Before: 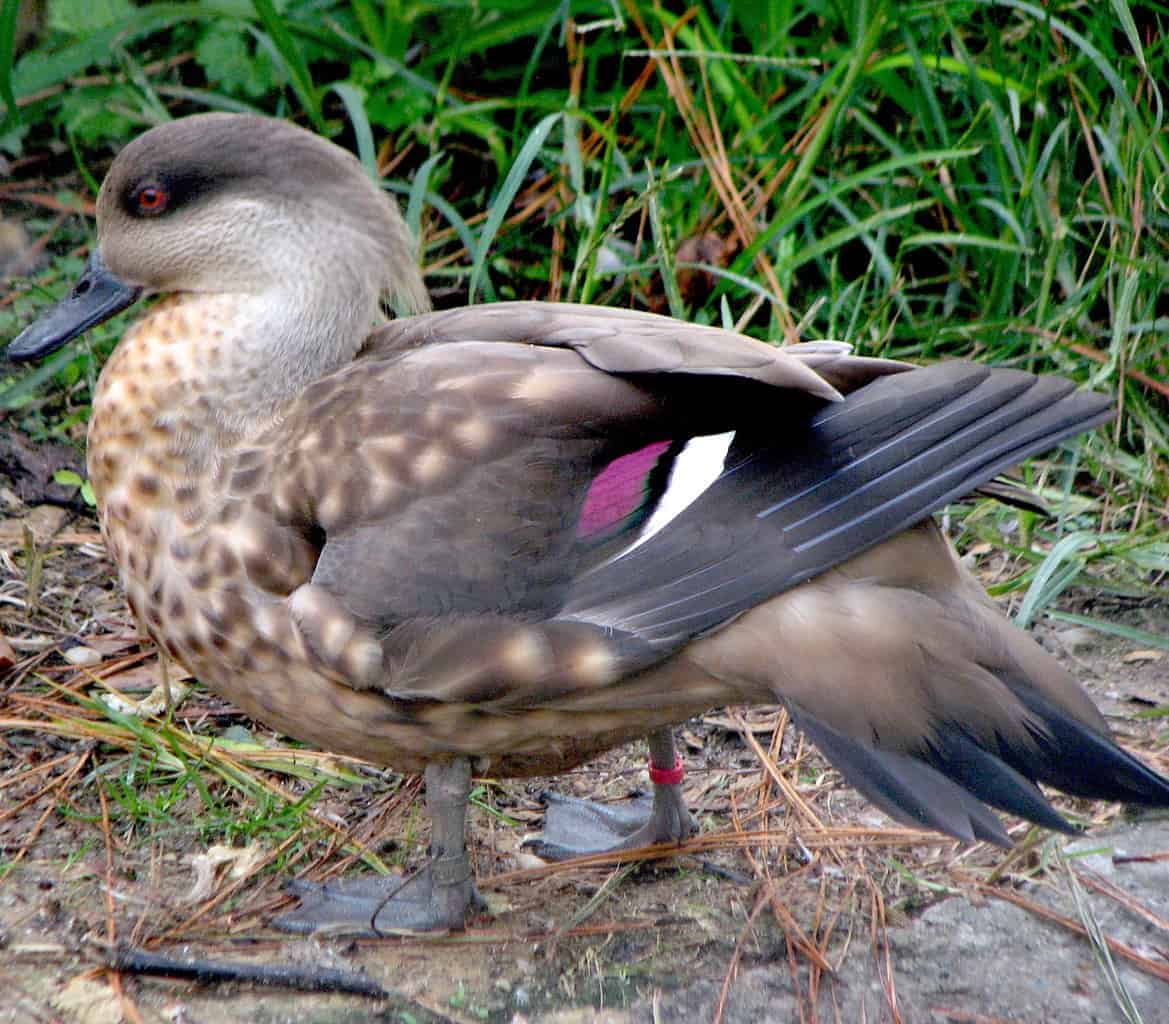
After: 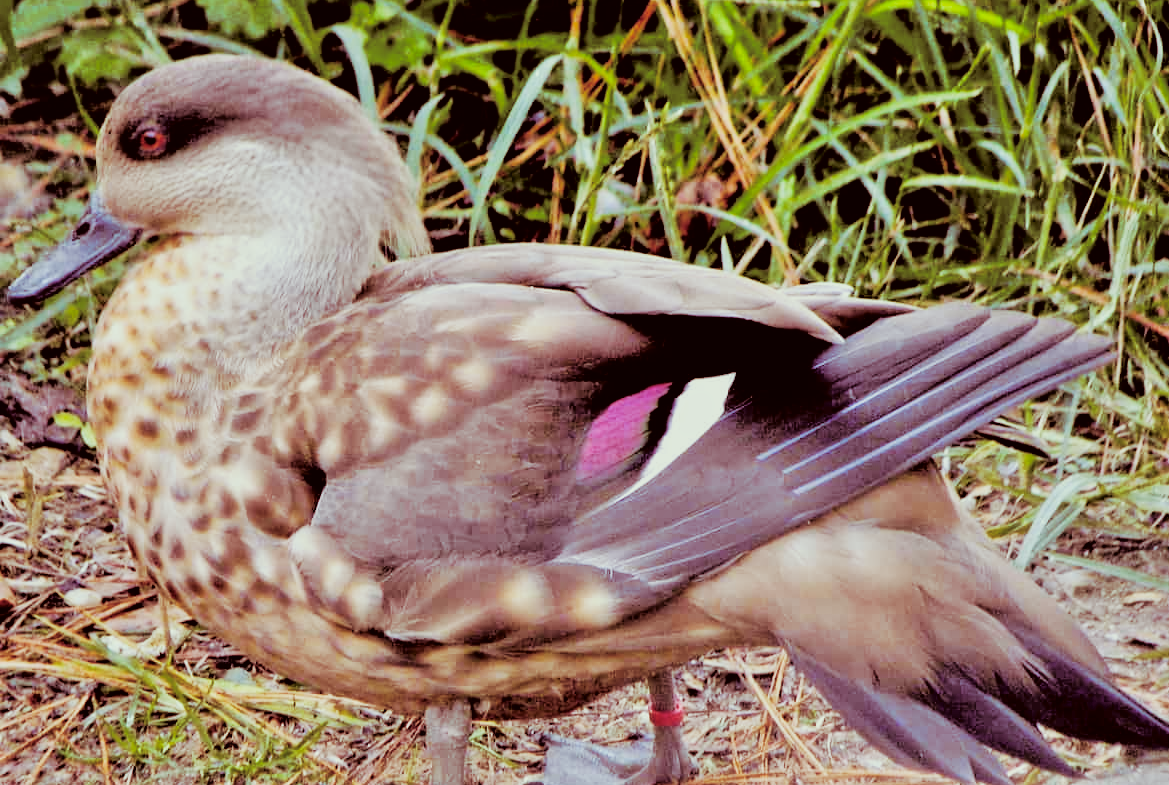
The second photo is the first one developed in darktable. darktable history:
sigmoid: contrast 1.7, skew -0.2, preserve hue 0%, red attenuation 0.1, red rotation 0.035, green attenuation 0.1, green rotation -0.017, blue attenuation 0.15, blue rotation -0.052, base primaries Rec2020
tone equalizer: -7 EV 0.15 EV, -6 EV 0.6 EV, -5 EV 1.15 EV, -4 EV 1.33 EV, -3 EV 1.15 EV, -2 EV 0.6 EV, -1 EV 0.15 EV, mask exposure compensation -0.5 EV
color correction: highlights a* -7.23, highlights b* -0.161, shadows a* 20.08, shadows b* 11.73
shadows and highlights: shadows 4.1, highlights -17.6, soften with gaussian
crop: top 5.667%, bottom 17.637%
split-toning: on, module defaults
color contrast: green-magenta contrast 0.85, blue-yellow contrast 1.25, unbound 0
